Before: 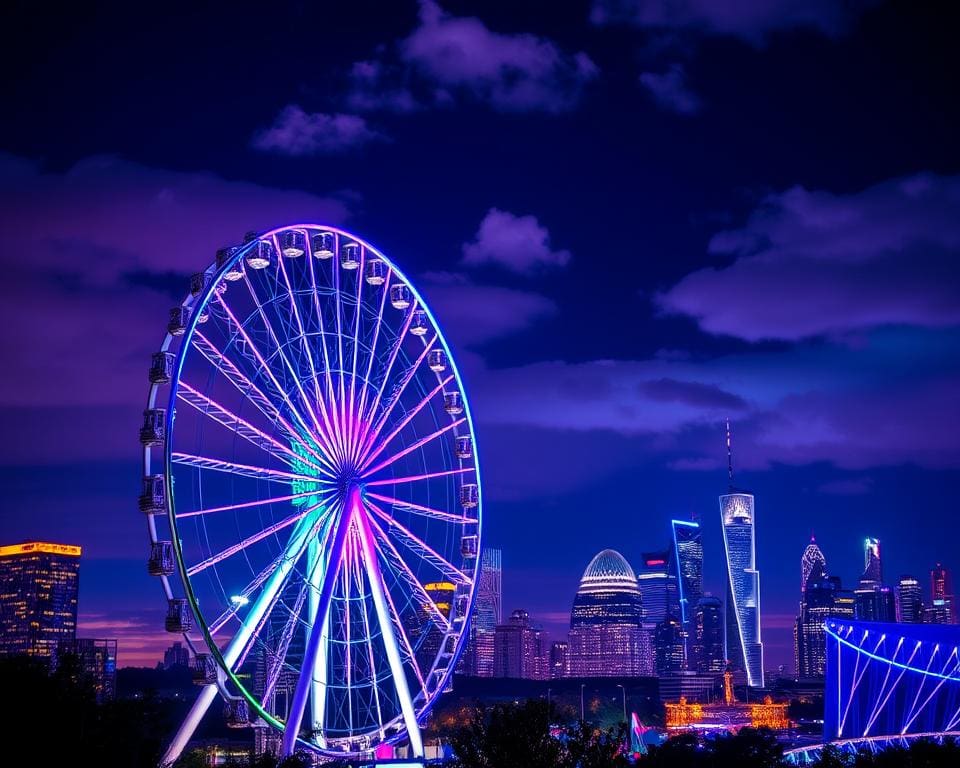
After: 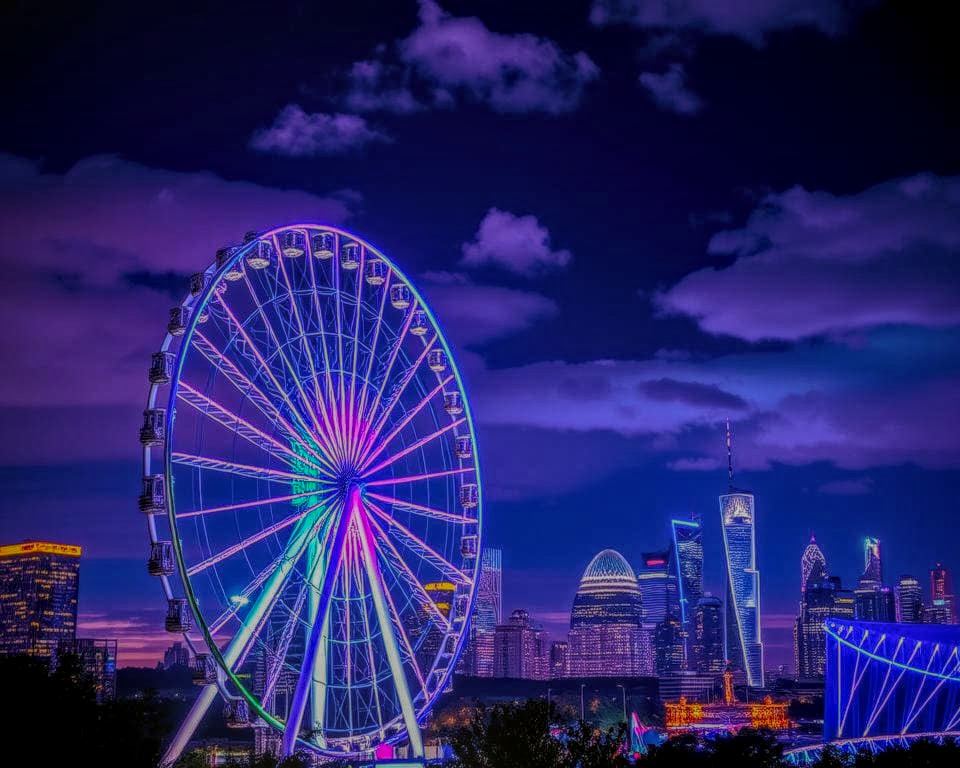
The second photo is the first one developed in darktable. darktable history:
local contrast: highlights 20%, shadows 30%, detail 200%, midtone range 0.2
haze removal: compatibility mode true, adaptive false
white balance: red 0.982, blue 1.018
color balance: mode lift, gamma, gain (sRGB), lift [1.04, 1, 1, 0.97], gamma [1.01, 1, 1, 0.97], gain [0.96, 1, 1, 0.97]
